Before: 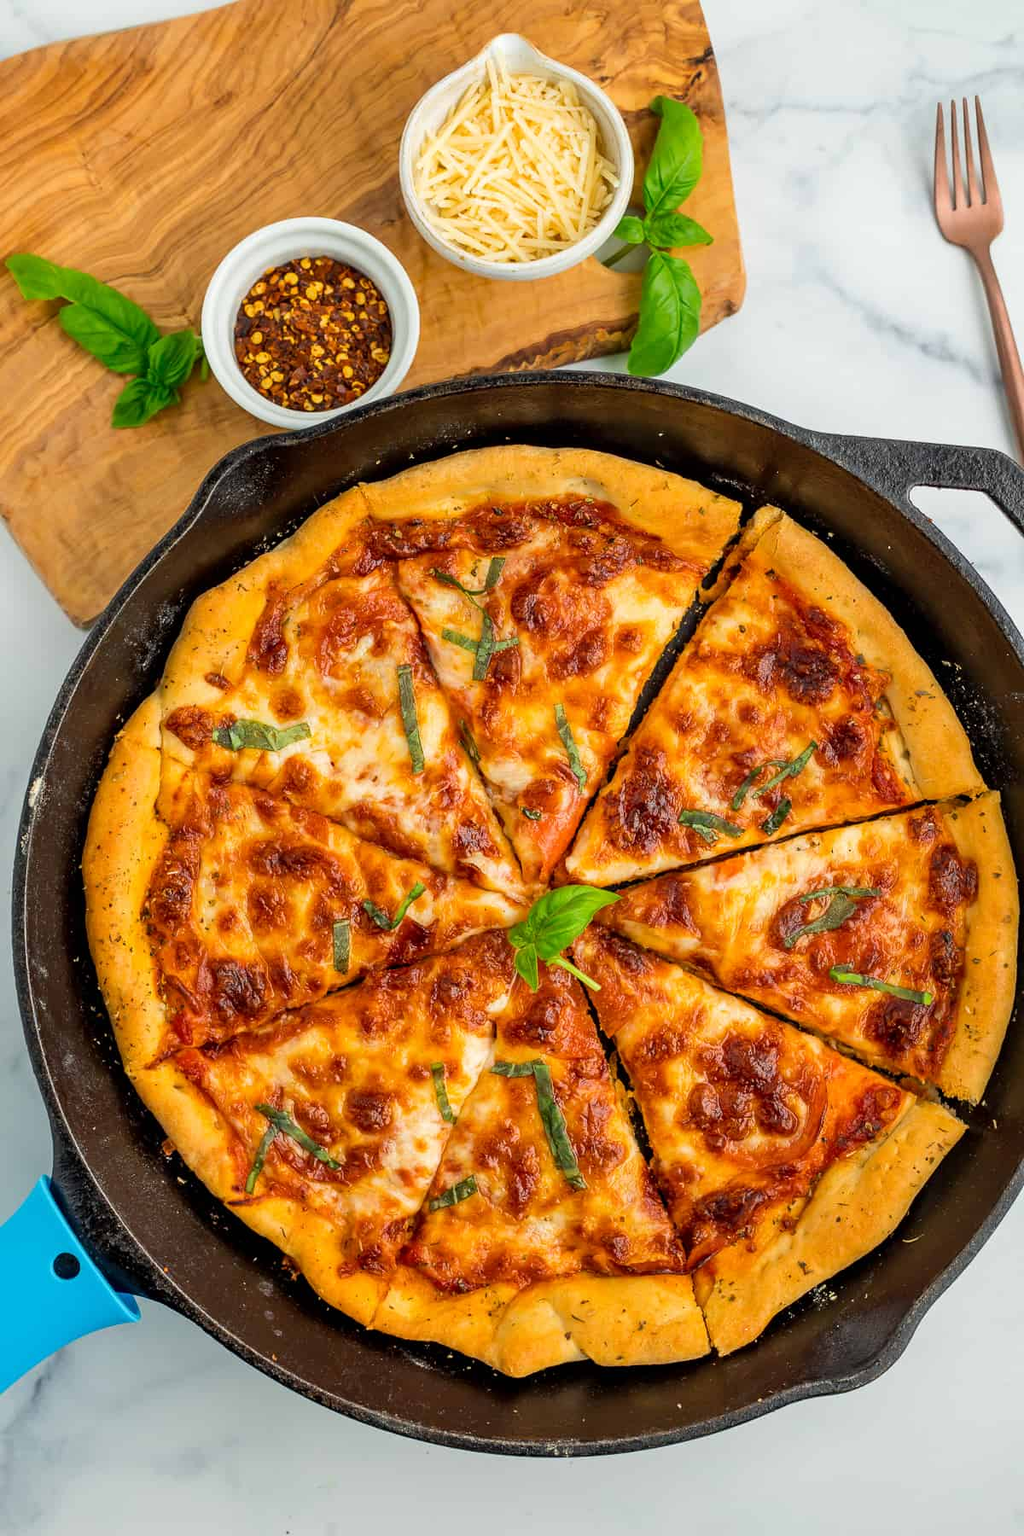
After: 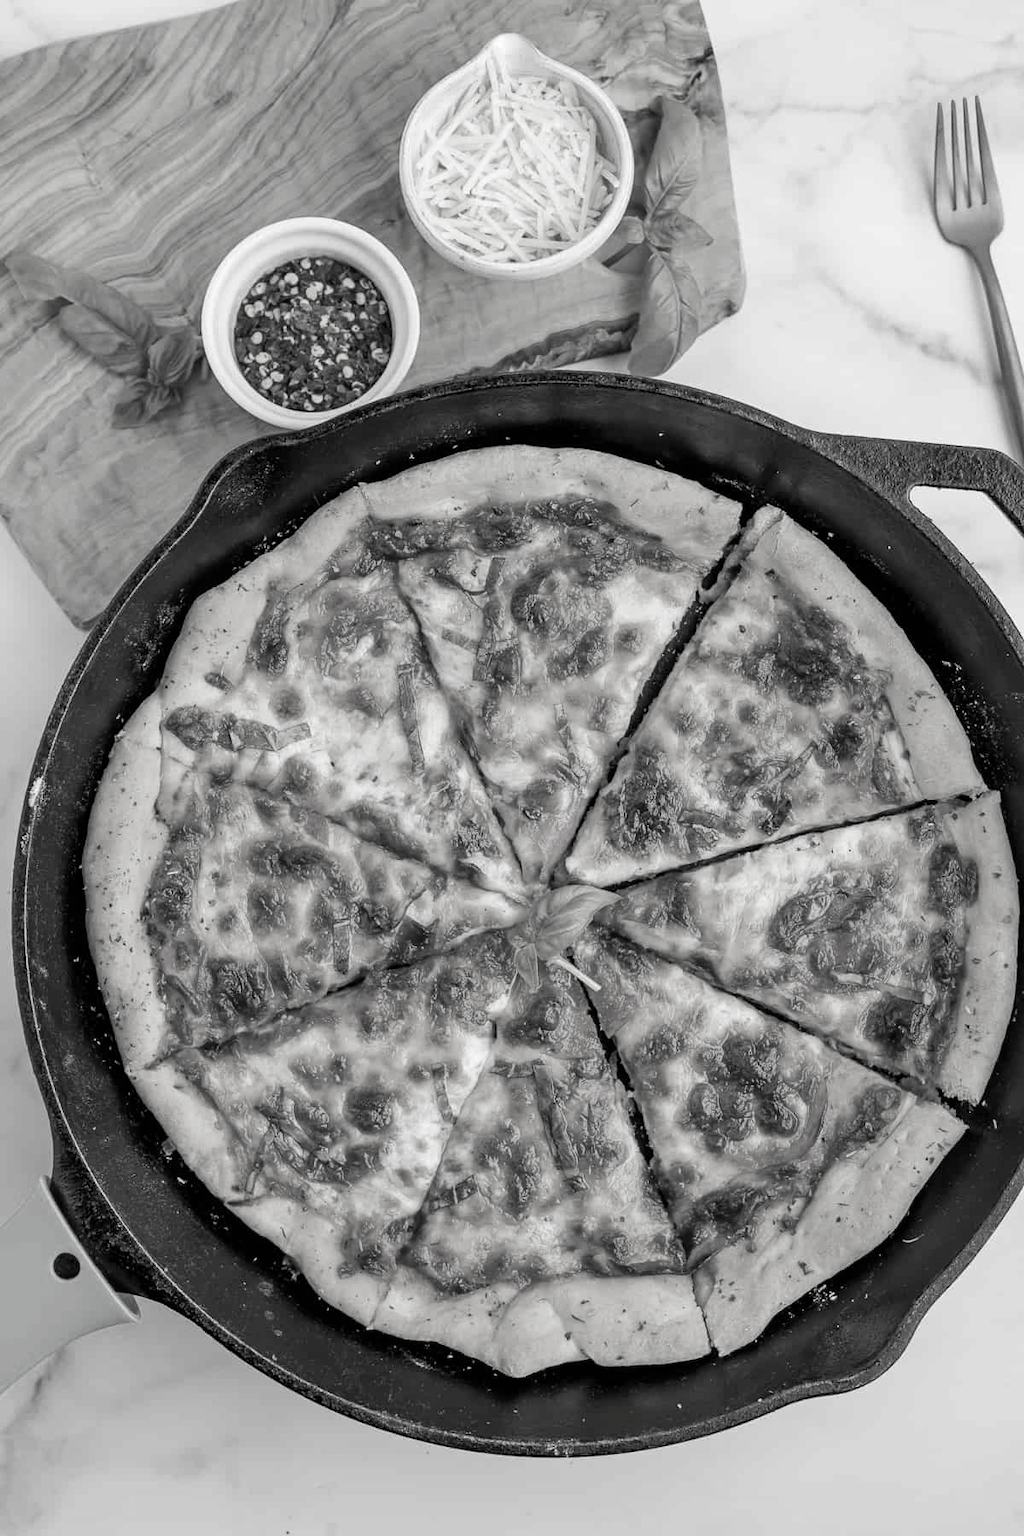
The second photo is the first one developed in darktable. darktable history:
contrast brightness saturation: saturation -0.993
